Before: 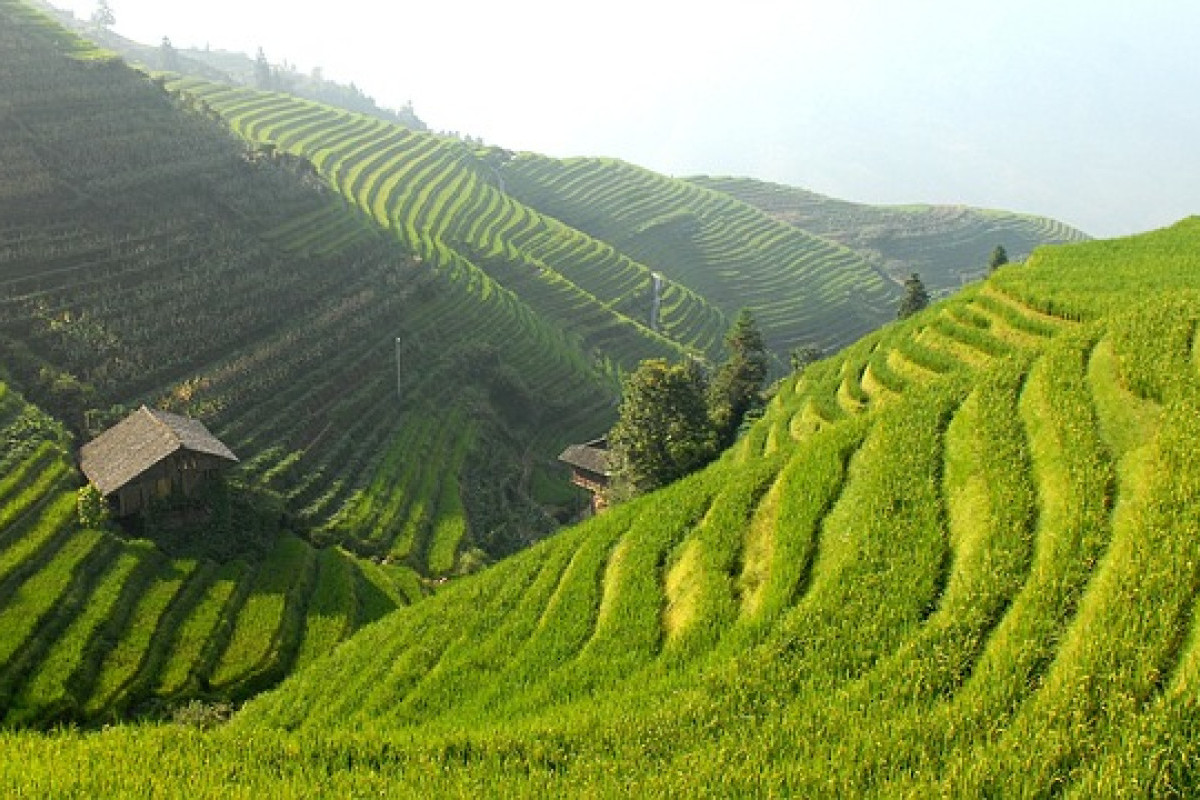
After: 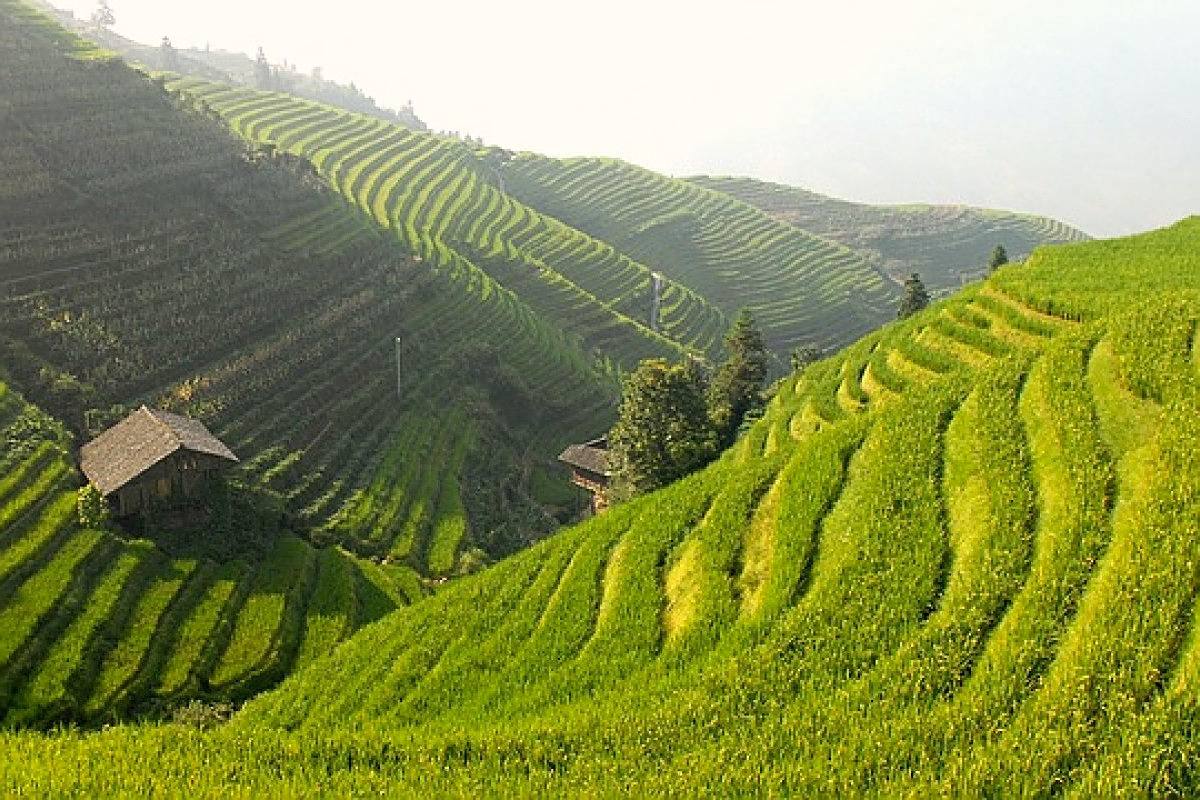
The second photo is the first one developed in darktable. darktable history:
sharpen: on, module defaults
color correction: highlights a* 3.84, highlights b* 5.07
